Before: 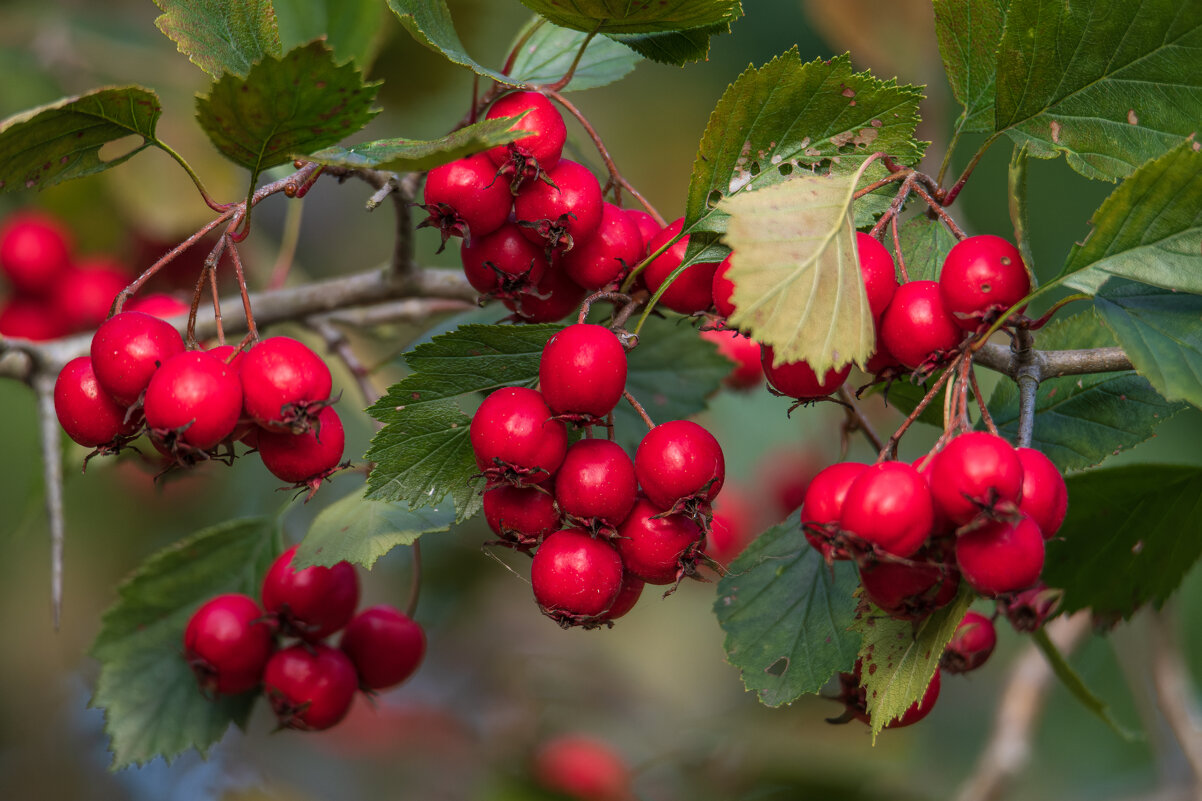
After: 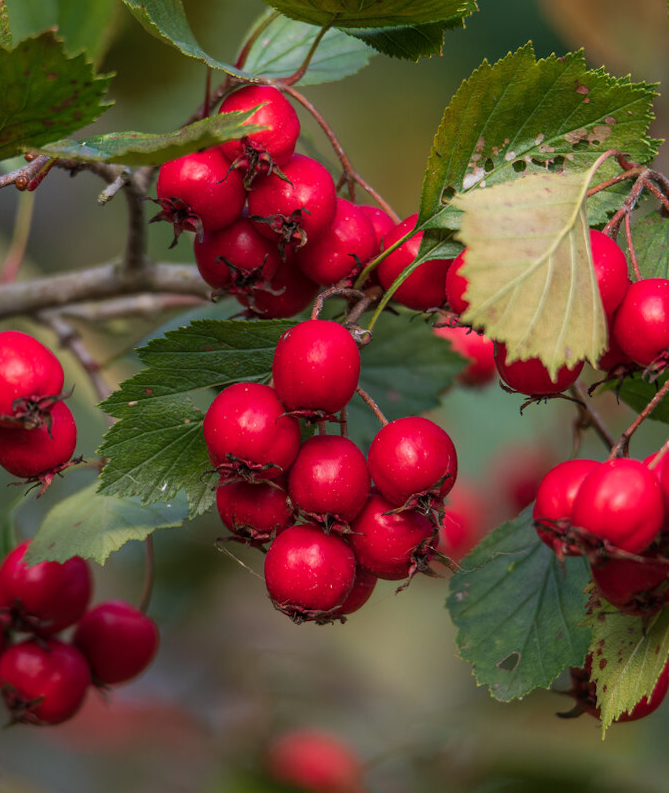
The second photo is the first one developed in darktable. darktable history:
crop and rotate: left 22.516%, right 21.234%
rotate and perspective: rotation 0.174°, lens shift (vertical) 0.013, lens shift (horizontal) 0.019, shear 0.001, automatic cropping original format, crop left 0.007, crop right 0.991, crop top 0.016, crop bottom 0.997
